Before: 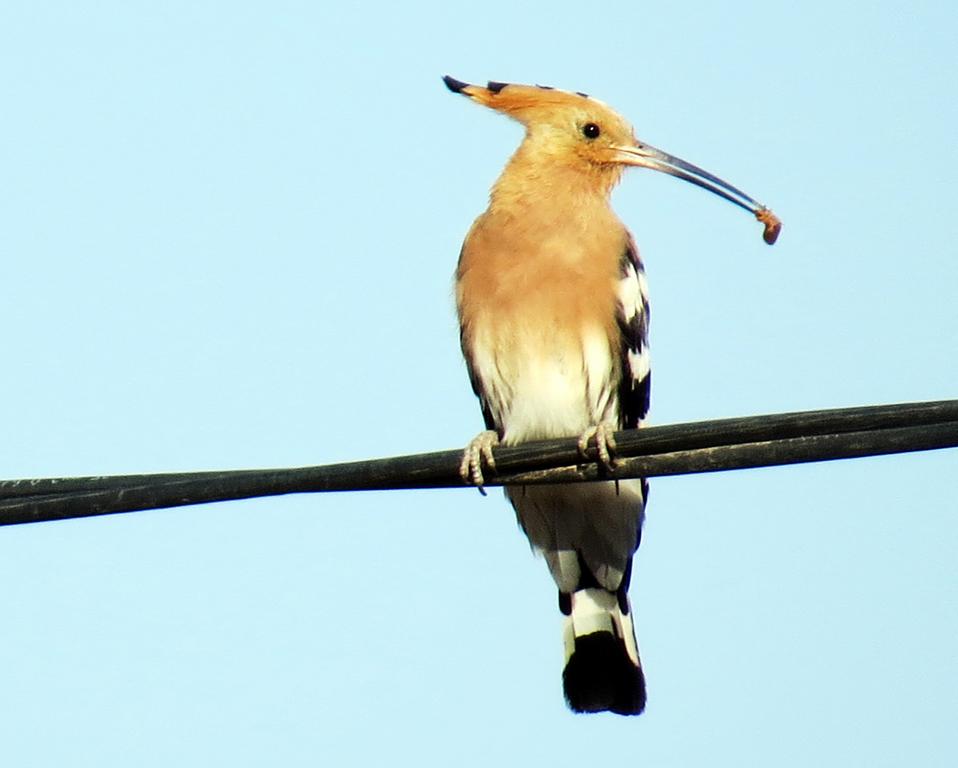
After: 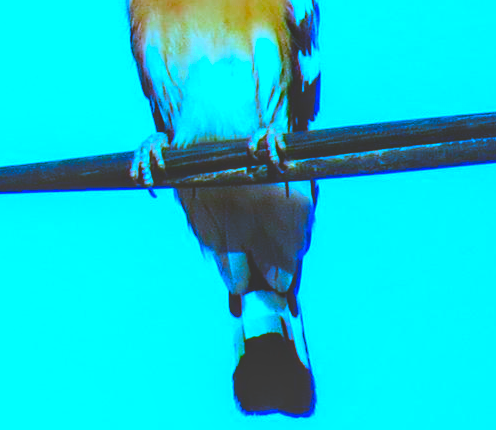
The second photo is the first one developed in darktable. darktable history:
local contrast: on, module defaults
color correction: saturation 3
crop: left 34.479%, top 38.822%, right 13.718%, bottom 5.172%
exposure: black level correction -0.03, compensate highlight preservation false
white balance: red 0.766, blue 1.537
